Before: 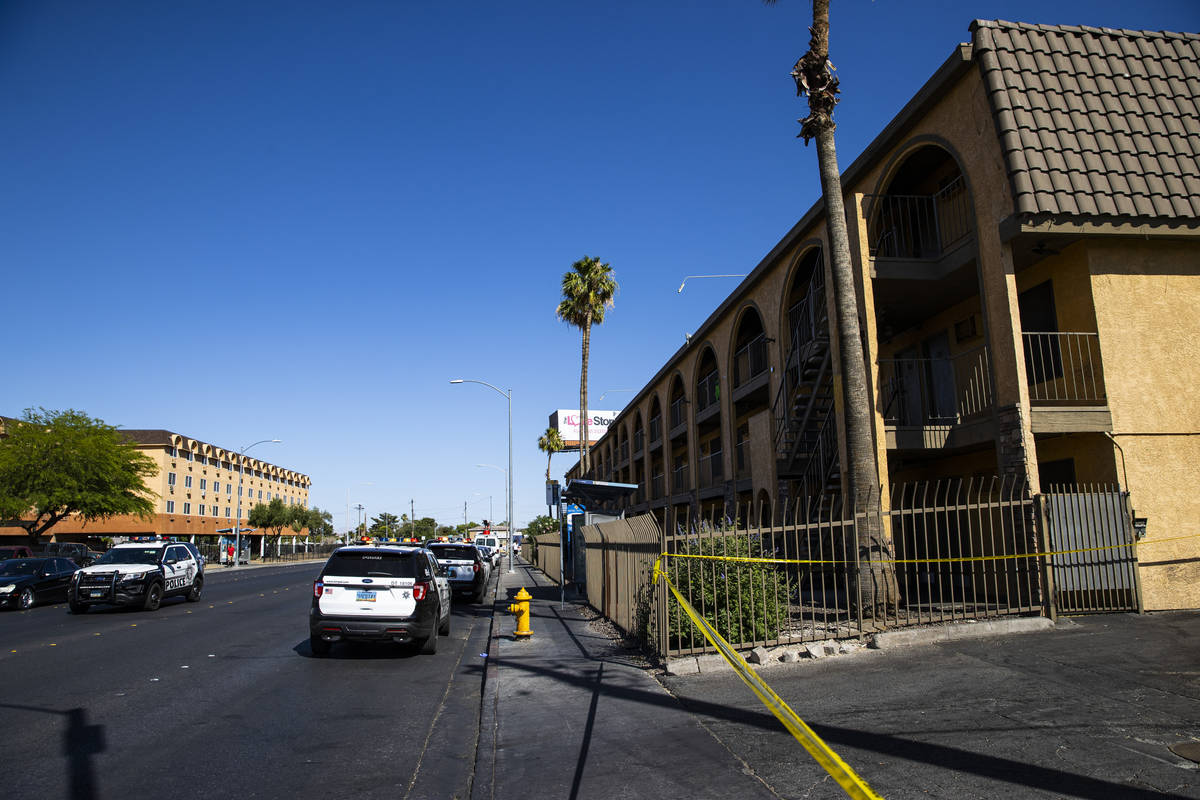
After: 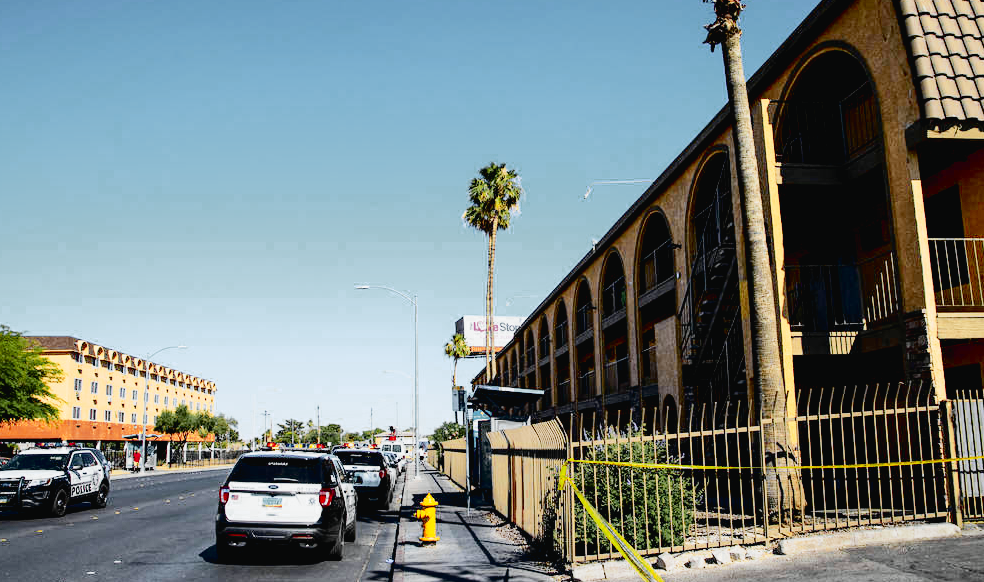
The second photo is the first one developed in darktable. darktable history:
crop: left 7.856%, top 11.836%, right 10.12%, bottom 15.387%
color zones: curves: ch0 [(0.035, 0.242) (0.25, 0.5) (0.384, 0.214) (0.488, 0.255) (0.75, 0.5)]; ch1 [(0.063, 0.379) (0.25, 0.5) (0.354, 0.201) (0.489, 0.085) (0.729, 0.271)]; ch2 [(0.25, 0.5) (0.38, 0.517) (0.442, 0.51) (0.735, 0.456)]
base curve: curves: ch0 [(0, 0) (0.204, 0.334) (0.55, 0.733) (1, 1)], preserve colors none
exposure: black level correction 0.005, exposure 0.417 EV, compensate highlight preservation false
tone curve: curves: ch0 [(0, 0.022) (0.114, 0.083) (0.281, 0.315) (0.447, 0.557) (0.588, 0.711) (0.786, 0.839) (0.999, 0.949)]; ch1 [(0, 0) (0.389, 0.352) (0.458, 0.433) (0.486, 0.474) (0.509, 0.505) (0.535, 0.53) (0.555, 0.557) (0.586, 0.622) (0.677, 0.724) (1, 1)]; ch2 [(0, 0) (0.369, 0.388) (0.449, 0.431) (0.501, 0.5) (0.528, 0.52) (0.561, 0.59) (0.697, 0.721) (1, 1)], color space Lab, independent channels, preserve colors none
